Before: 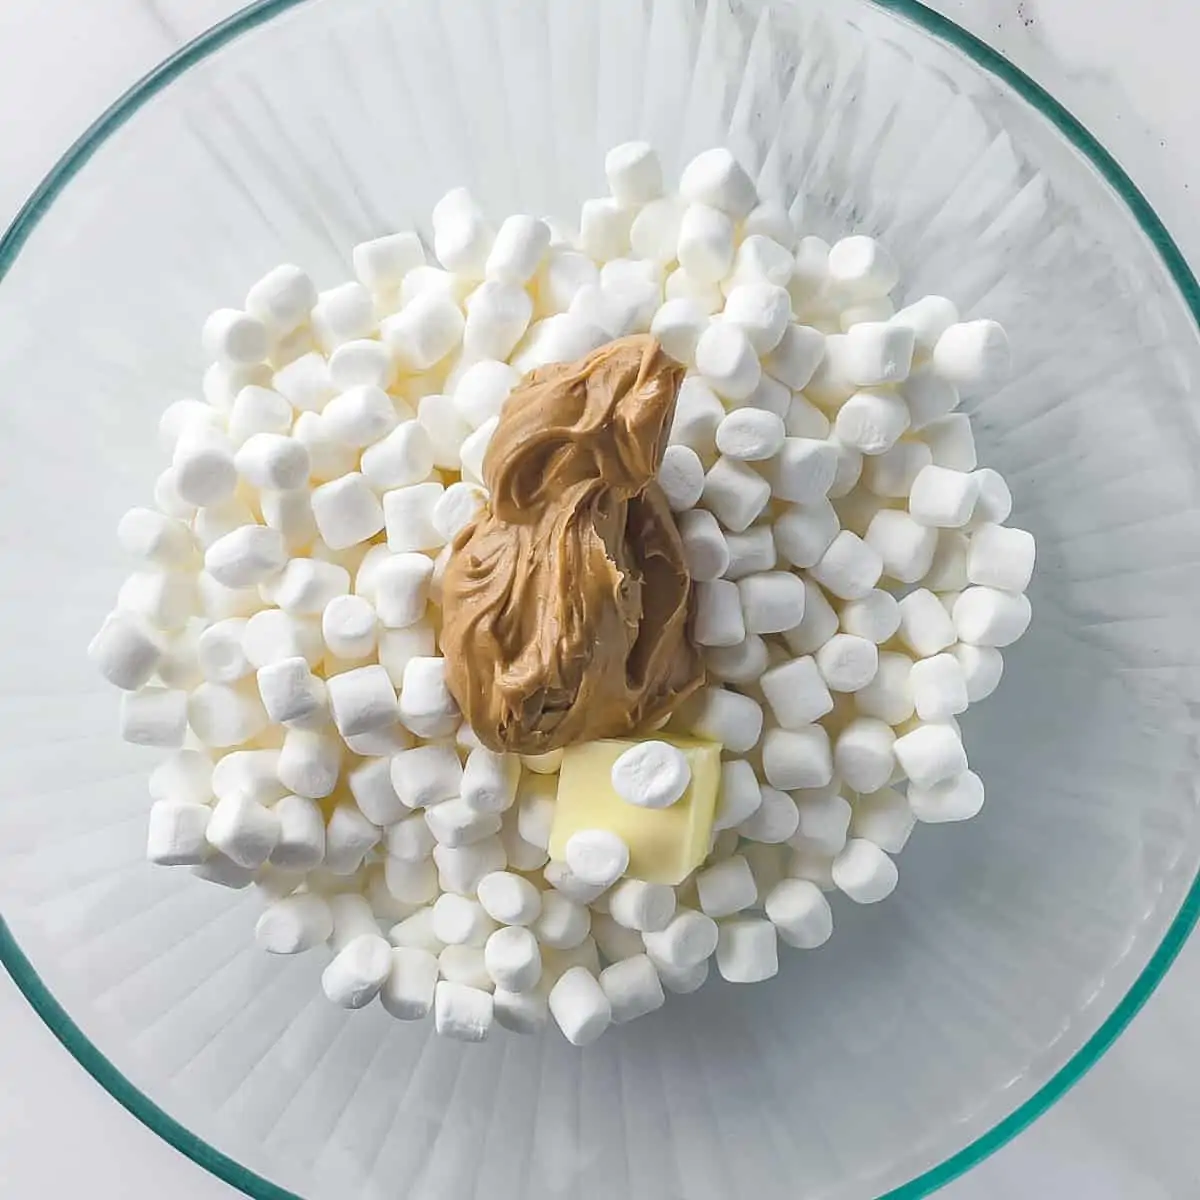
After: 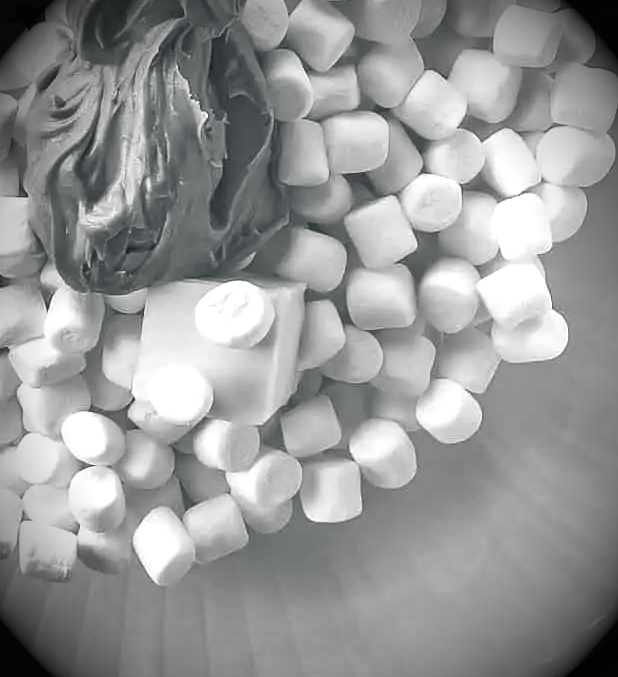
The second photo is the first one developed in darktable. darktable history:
crop: left 34.748%, top 38.379%, right 13.743%, bottom 5.132%
exposure: black level correction -0.002, exposure 0.536 EV, compensate highlight preservation false
vignetting: brightness -0.998, saturation 0.495, automatic ratio true, unbound false
base curve: curves: ch0 [(0, 0) (0.297, 0.298) (1, 1)], preserve colors none
color calibration: output gray [0.18, 0.41, 0.41, 0], illuminant as shot in camera, x 0.358, y 0.373, temperature 4628.91 K
contrast brightness saturation: brightness 0.085, saturation 0.193
color balance rgb: shadows lift › chroma 2.014%, shadows lift › hue 215.32°, linear chroma grading › global chroma 15.015%, perceptual saturation grading › global saturation 19.516%
shadows and highlights: soften with gaussian
